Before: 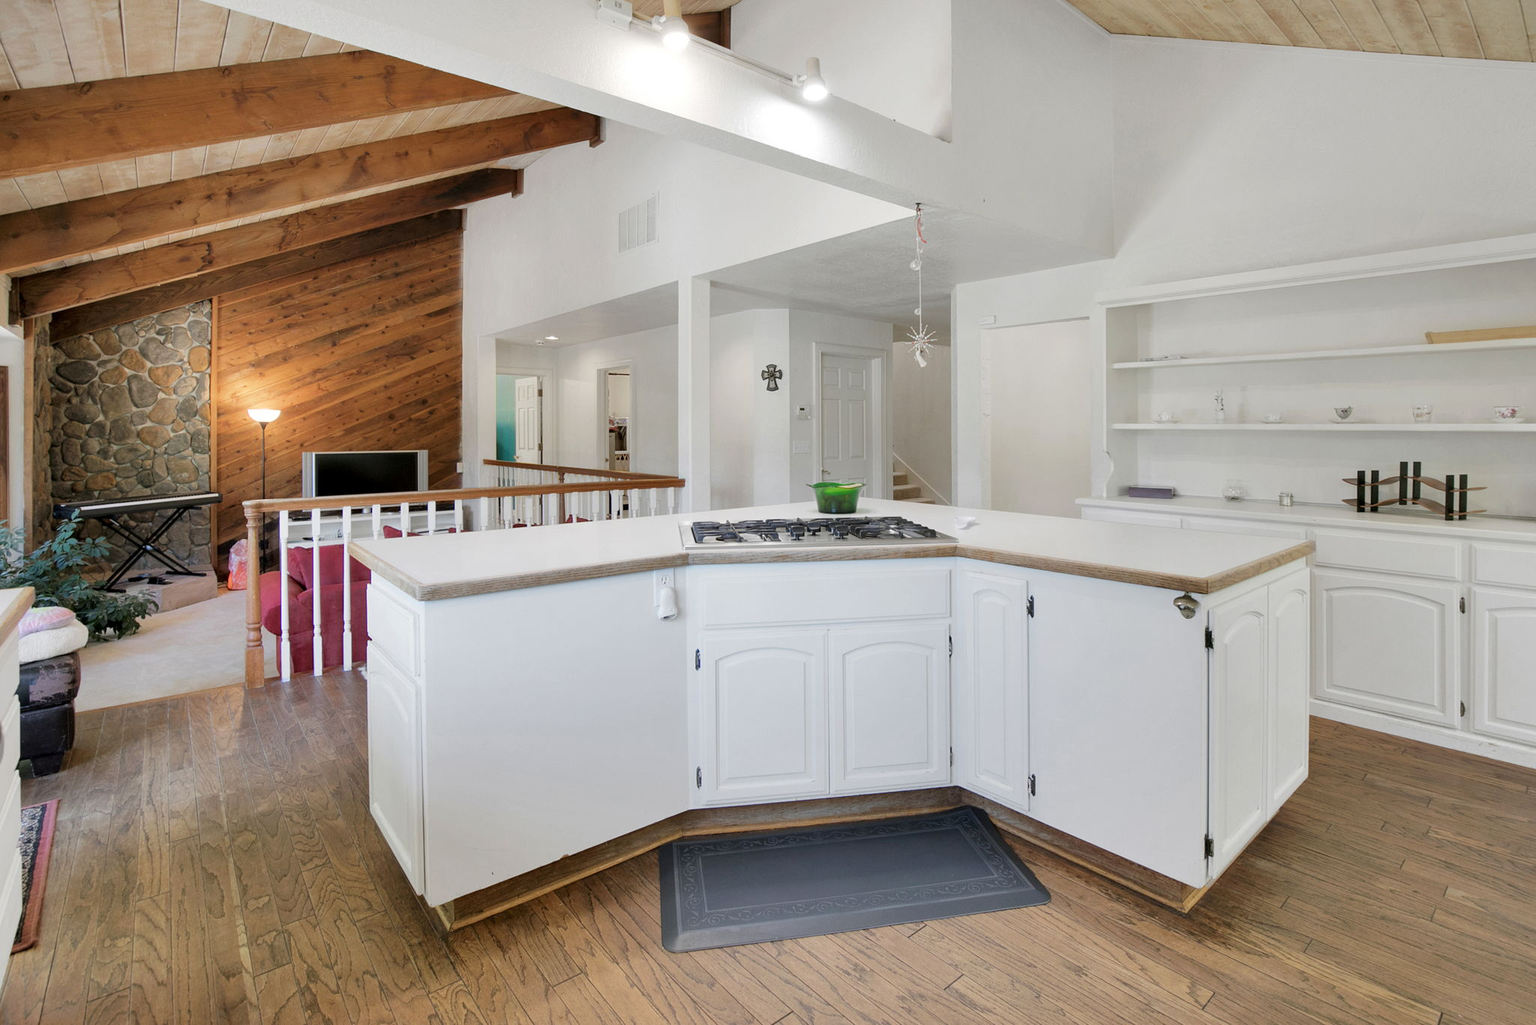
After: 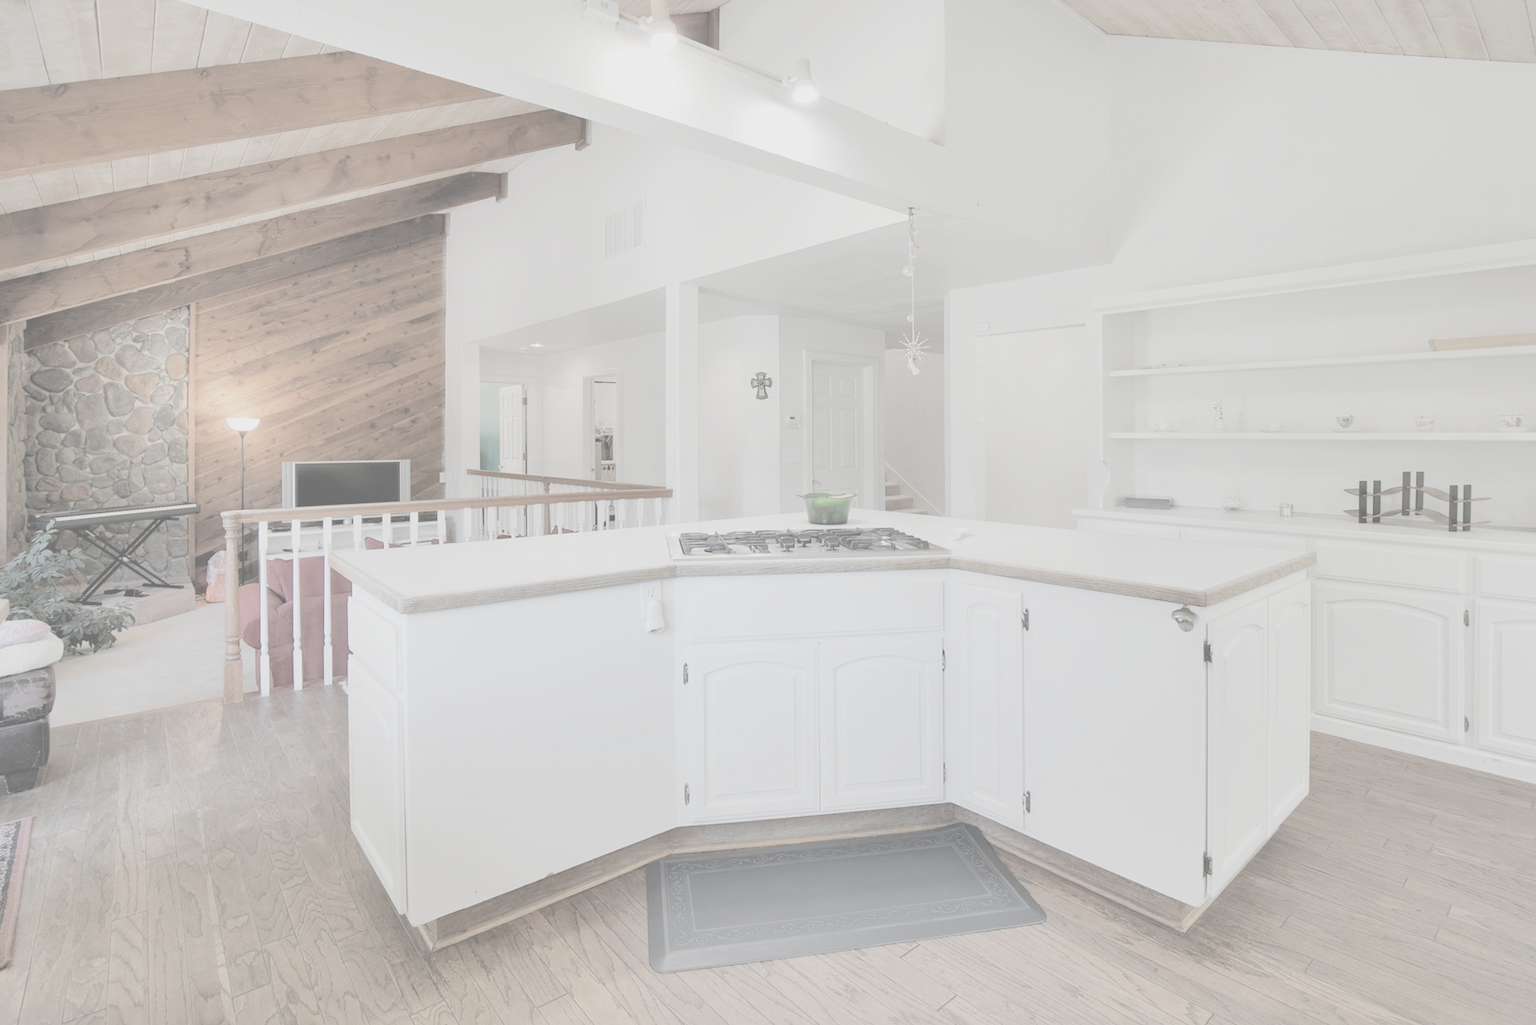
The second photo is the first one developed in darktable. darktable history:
contrast brightness saturation: contrast -0.32, brightness 0.75, saturation -0.78
crop: left 1.743%, right 0.268%, bottom 2.011%
